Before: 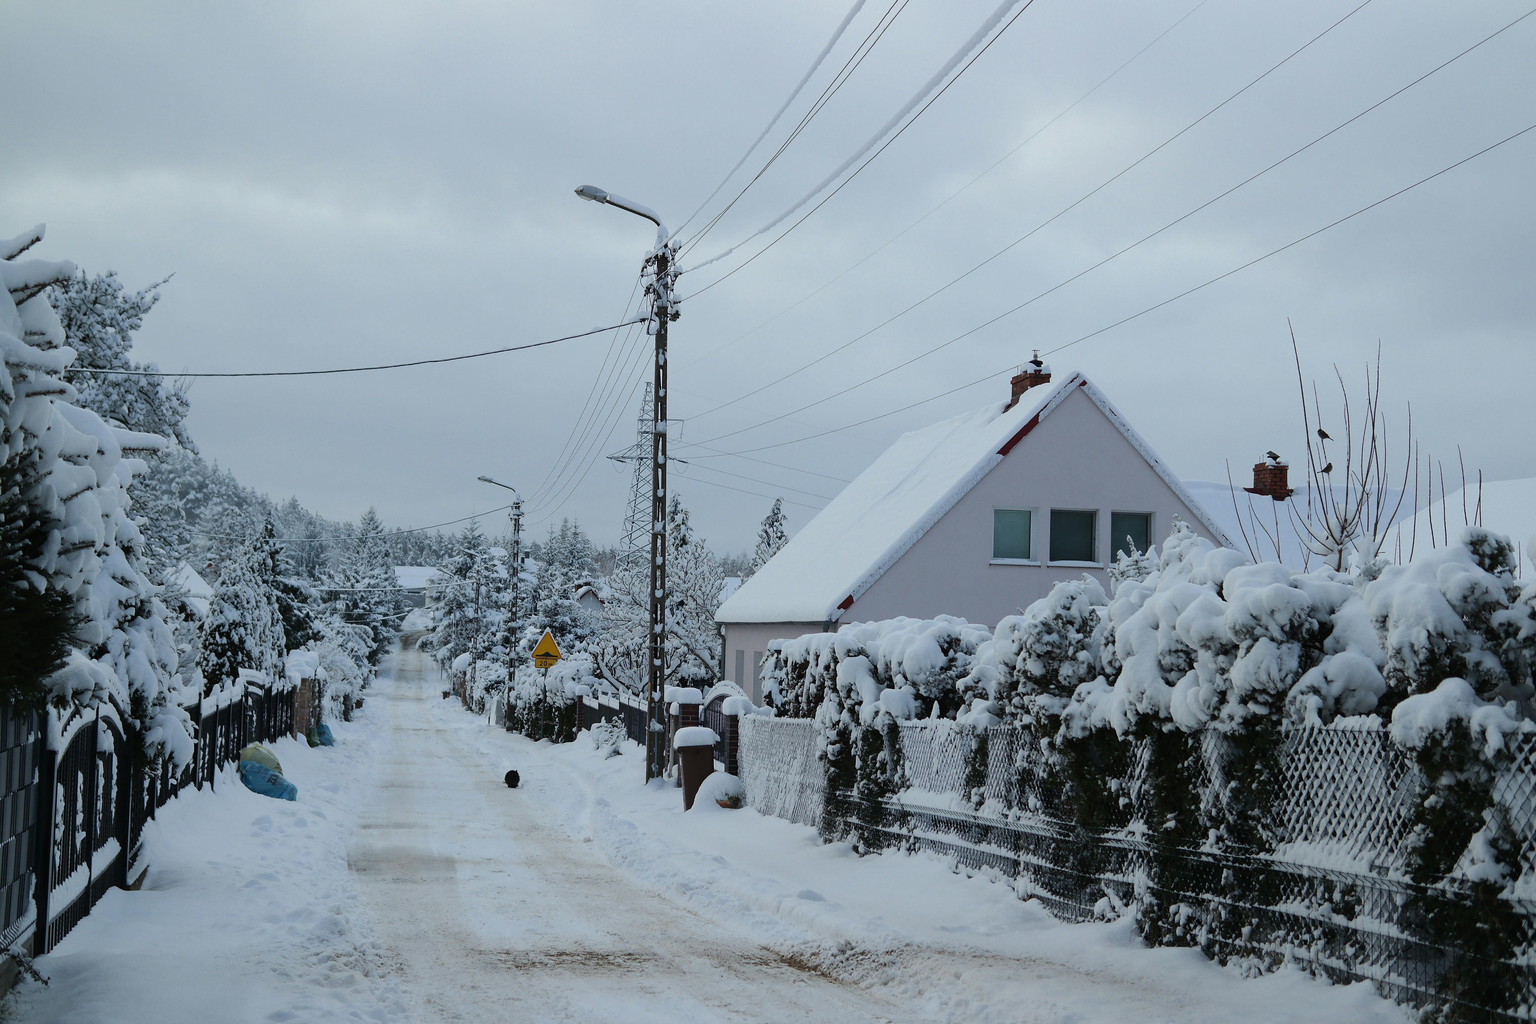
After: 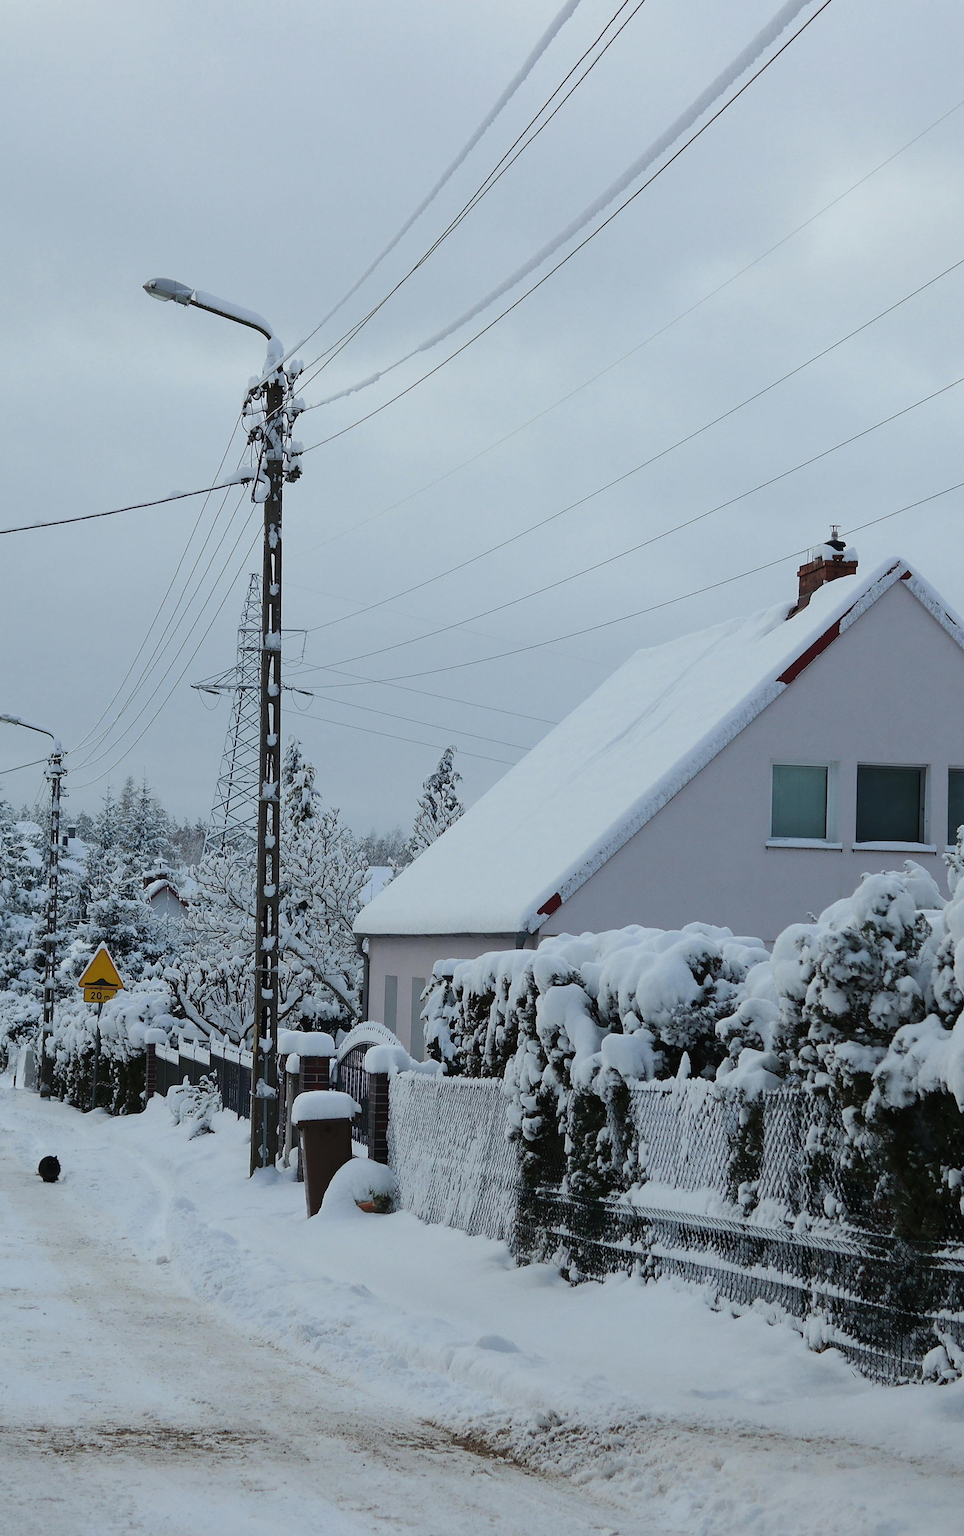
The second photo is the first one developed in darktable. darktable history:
crop: left 31.231%, right 26.928%
